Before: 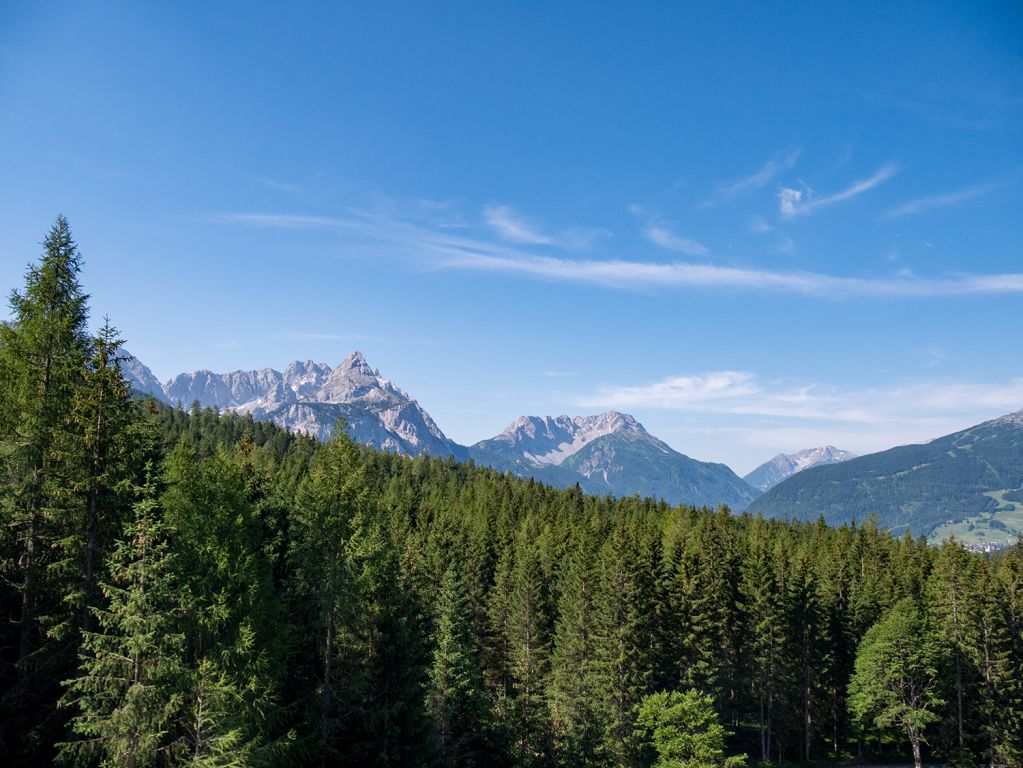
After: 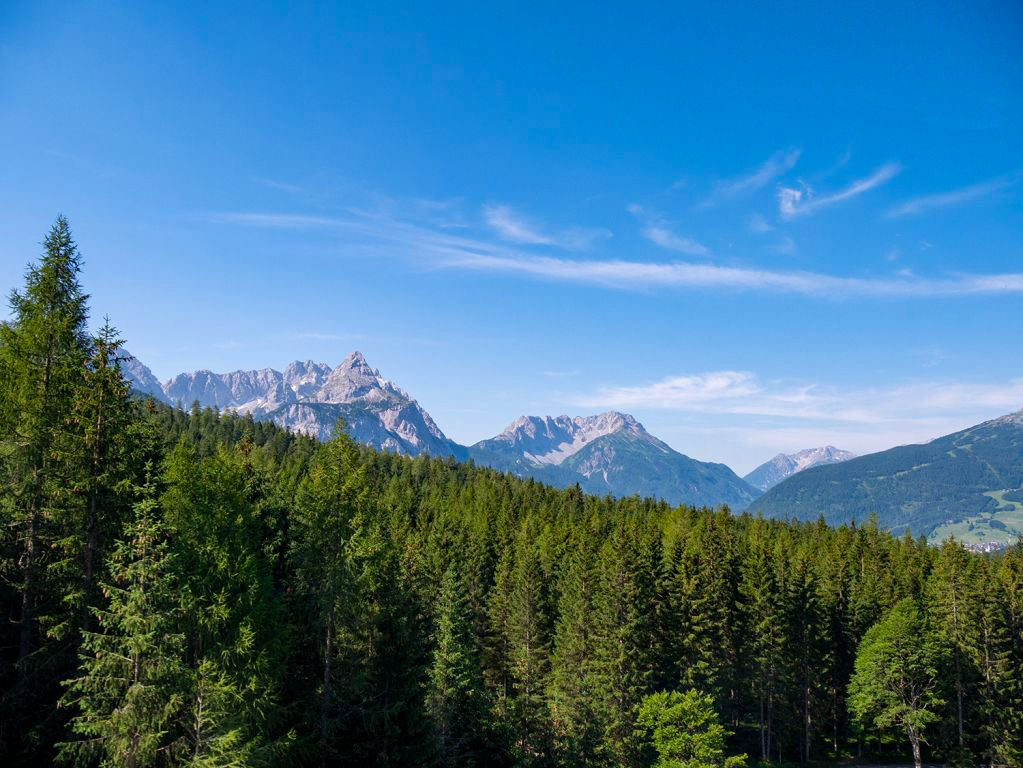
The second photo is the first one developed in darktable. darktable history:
color balance rgb: highlights gain › chroma 0.185%, highlights gain › hue 332.12°, perceptual saturation grading › global saturation 25.401%
